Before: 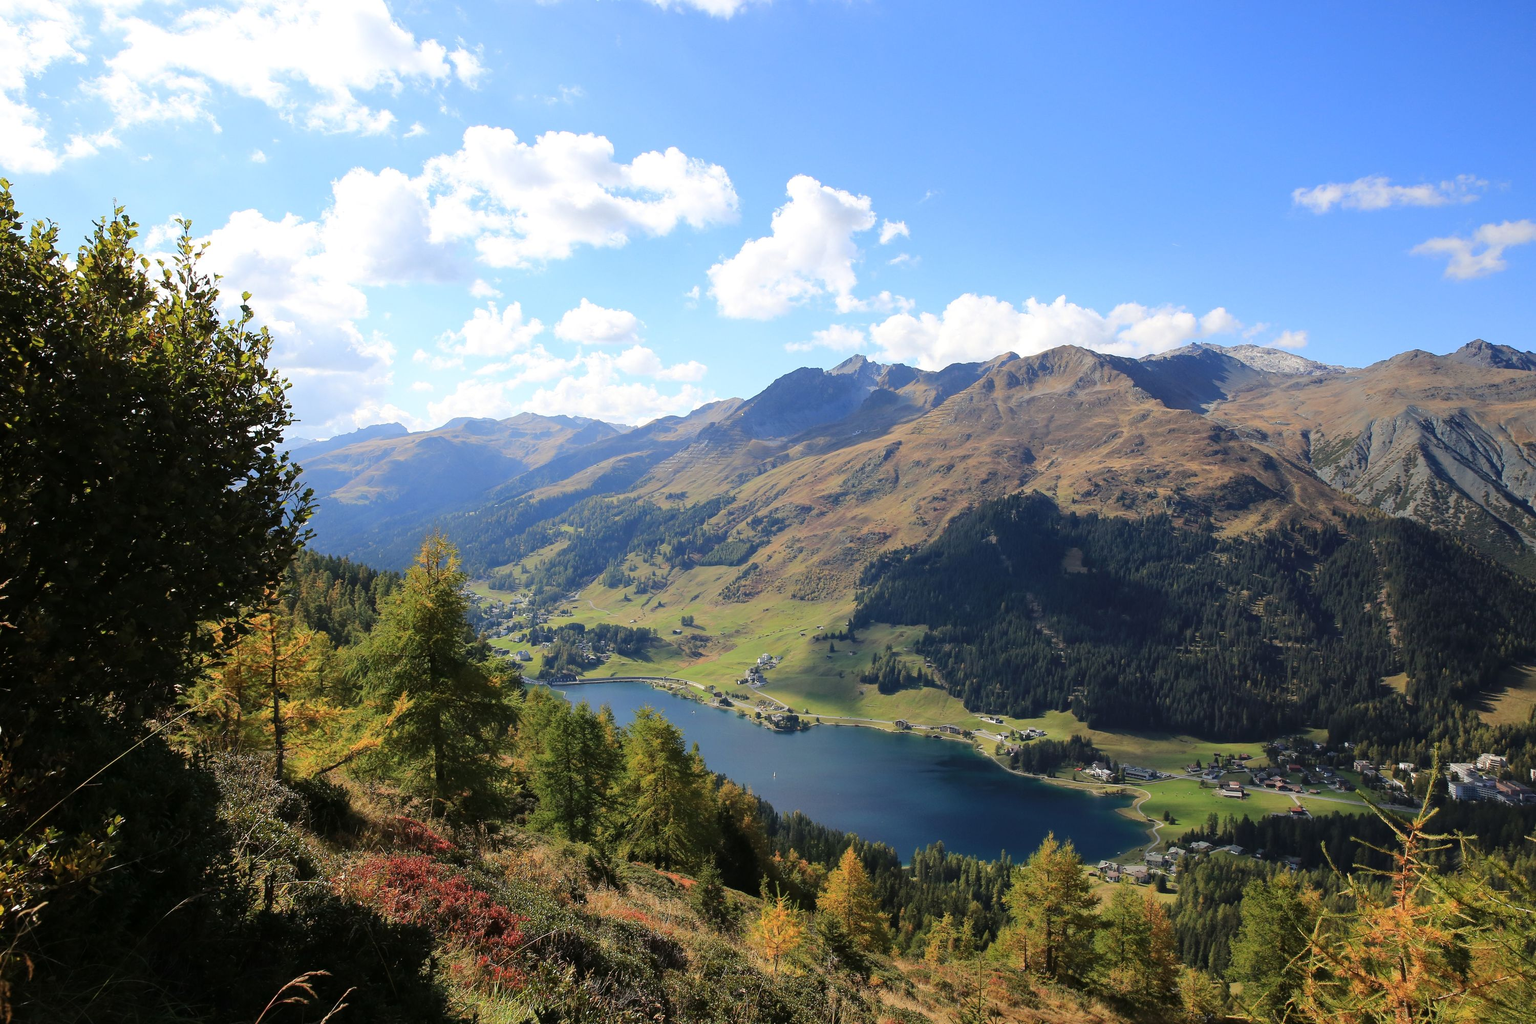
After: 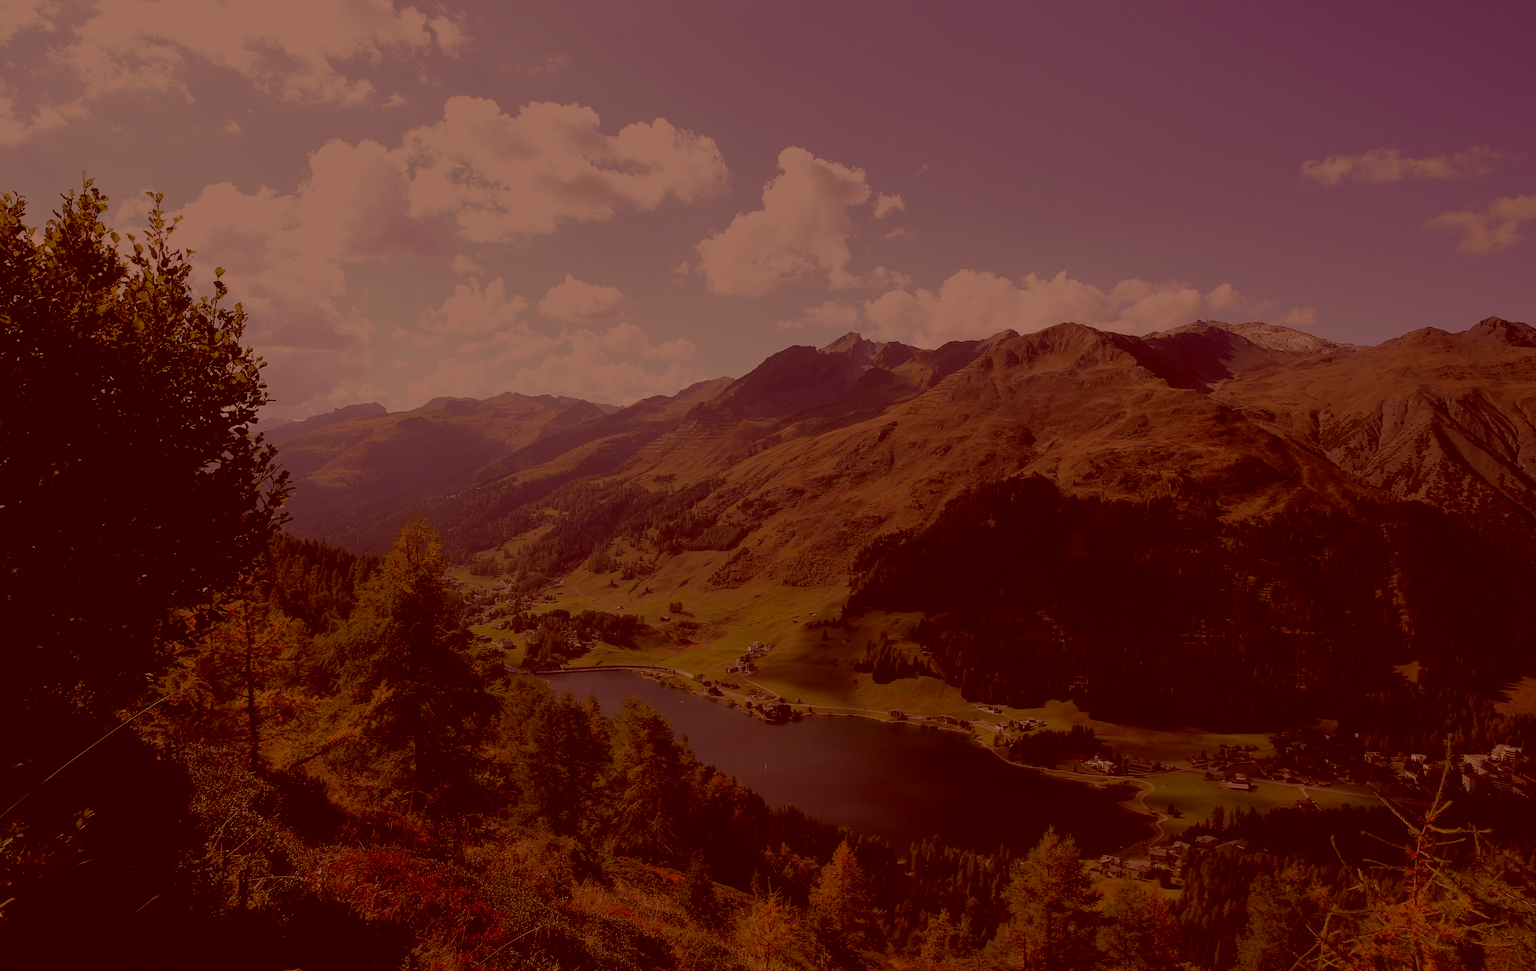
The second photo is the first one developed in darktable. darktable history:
crop: left 2.218%, top 3.298%, right 0.985%, bottom 4.864%
exposure: exposure -2.381 EV, compensate highlight preservation false
color correction: highlights a* 9.05, highlights b* 9.07, shadows a* 39.9, shadows b* 39.31, saturation 0.811
